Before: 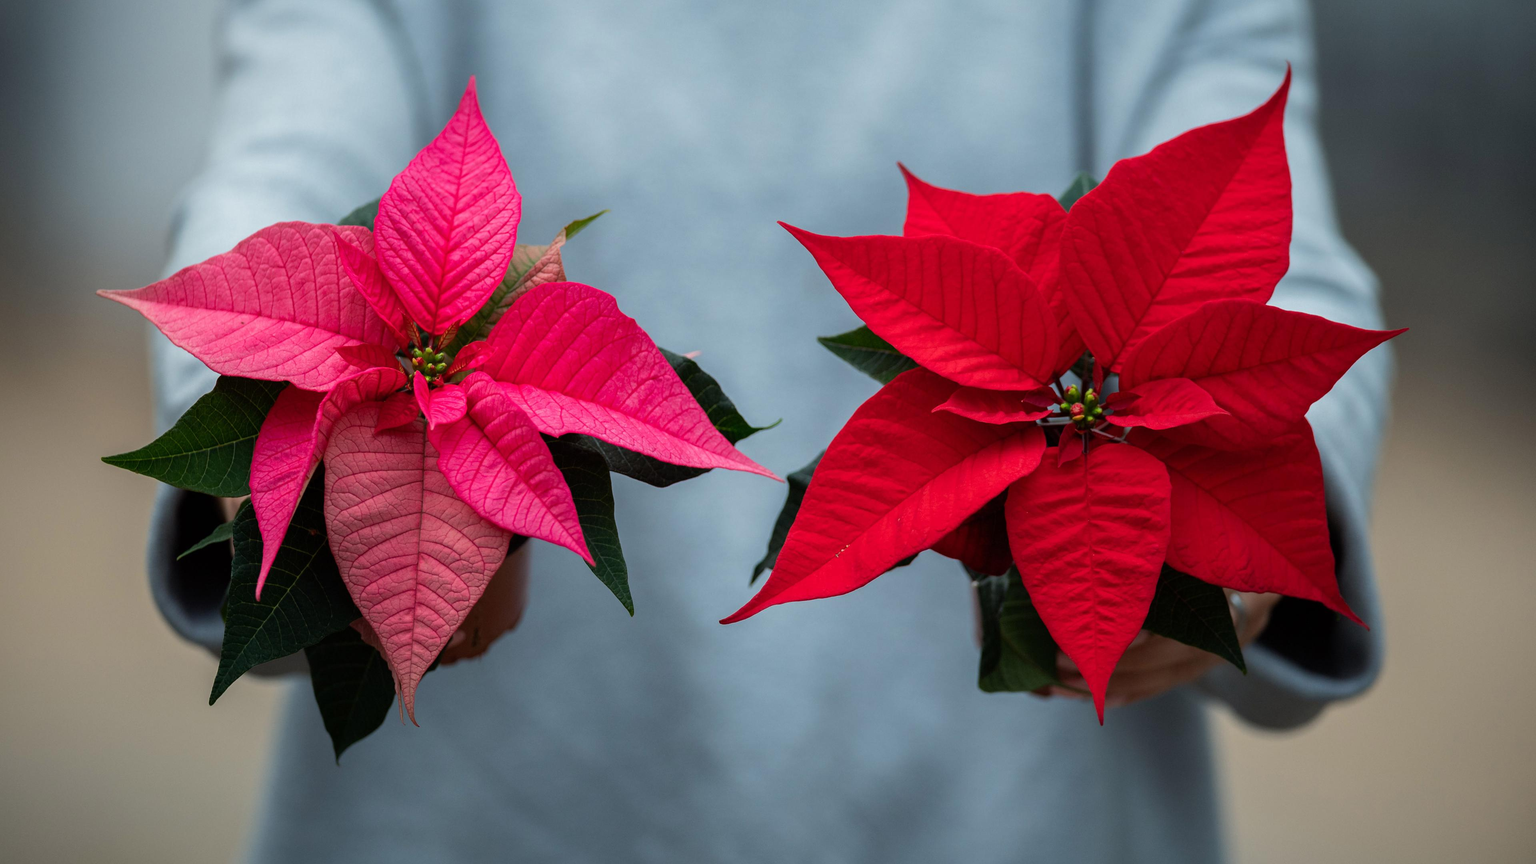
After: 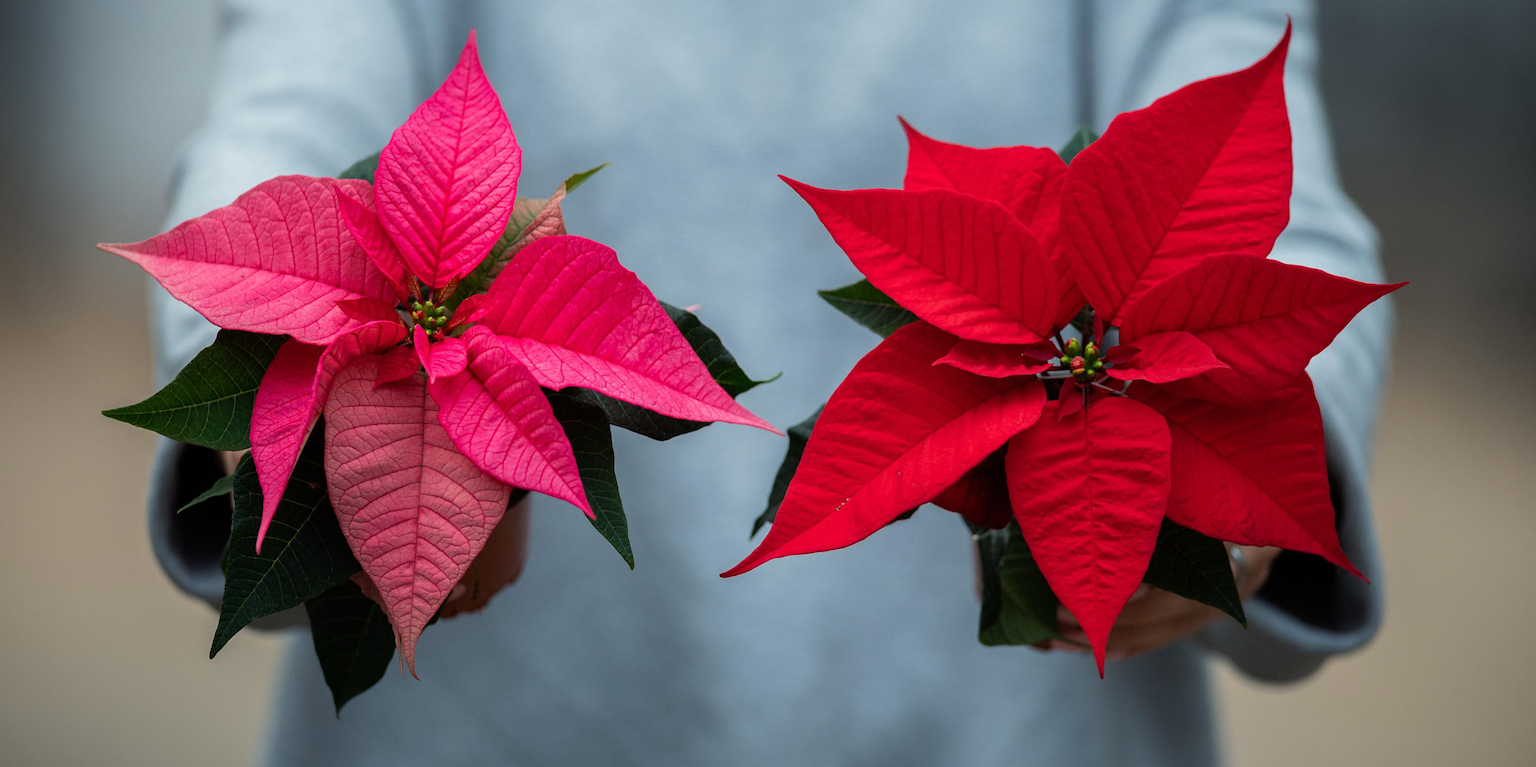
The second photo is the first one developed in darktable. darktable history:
crop and rotate: top 5.485%, bottom 5.702%
